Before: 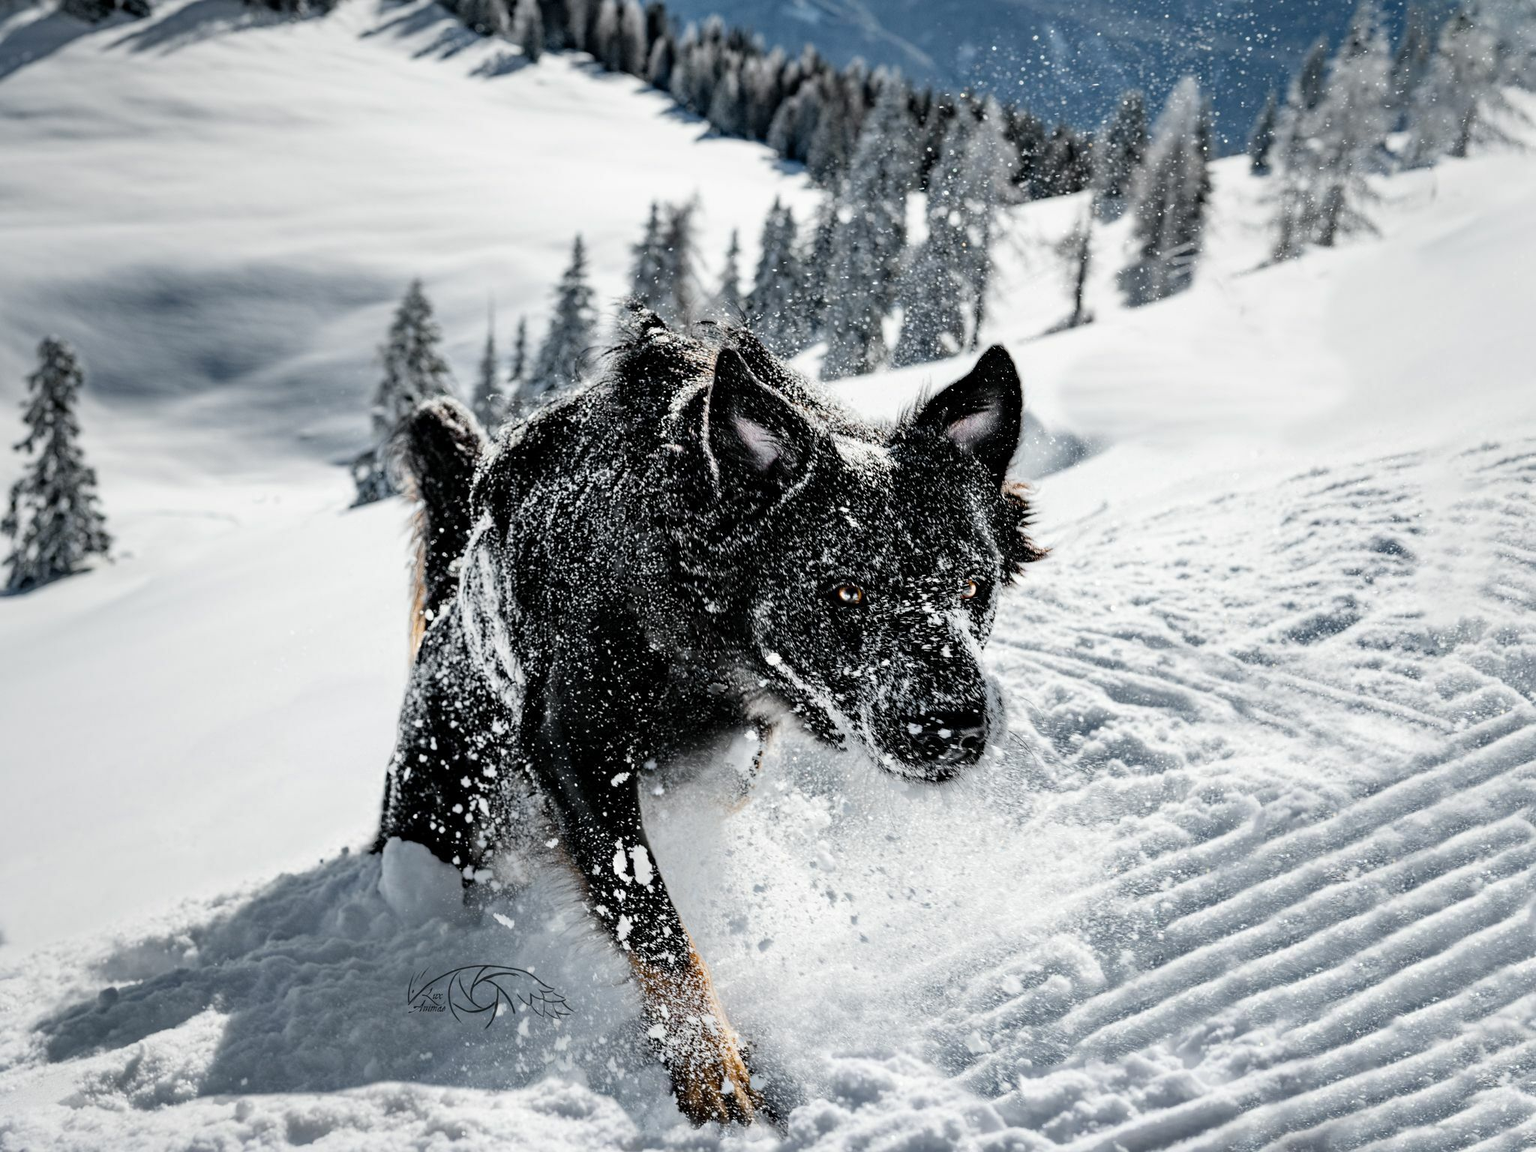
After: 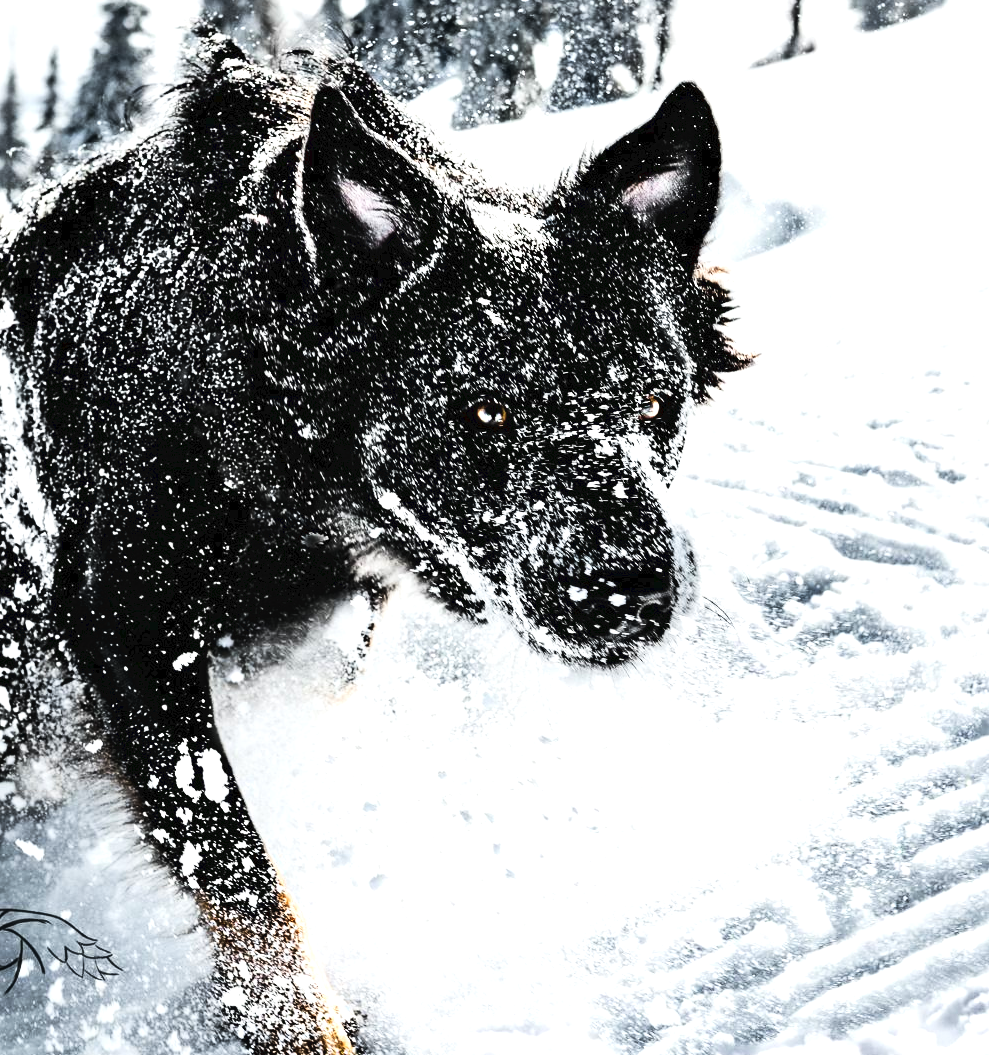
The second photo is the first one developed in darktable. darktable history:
tone equalizer: -8 EV -1.08 EV, -7 EV -1.01 EV, -6 EV -0.867 EV, -5 EV -0.578 EV, -3 EV 0.578 EV, -2 EV 0.867 EV, -1 EV 1.01 EV, +0 EV 1.08 EV, edges refinement/feathering 500, mask exposure compensation -1.57 EV, preserve details no
crop: left 31.379%, top 24.658%, right 20.326%, bottom 6.628%
tone curve: curves: ch0 [(0, 0) (0.003, 0.038) (0.011, 0.035) (0.025, 0.03) (0.044, 0.044) (0.069, 0.062) (0.1, 0.087) (0.136, 0.114) (0.177, 0.15) (0.224, 0.193) (0.277, 0.242) (0.335, 0.299) (0.399, 0.361) (0.468, 0.437) (0.543, 0.521) (0.623, 0.614) (0.709, 0.717) (0.801, 0.817) (0.898, 0.913) (1, 1)], preserve colors none
contrast brightness saturation: contrast 0.15, brightness 0.05
